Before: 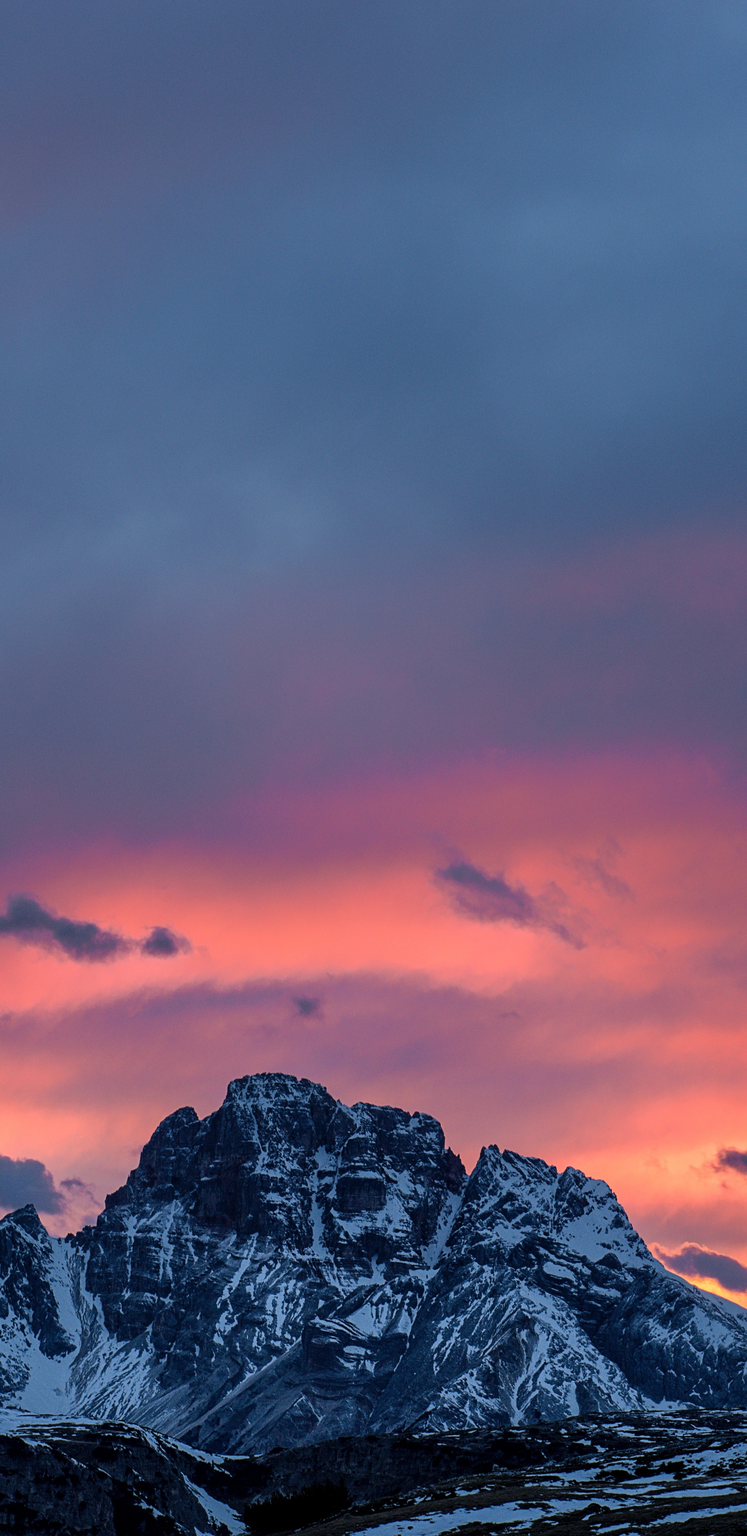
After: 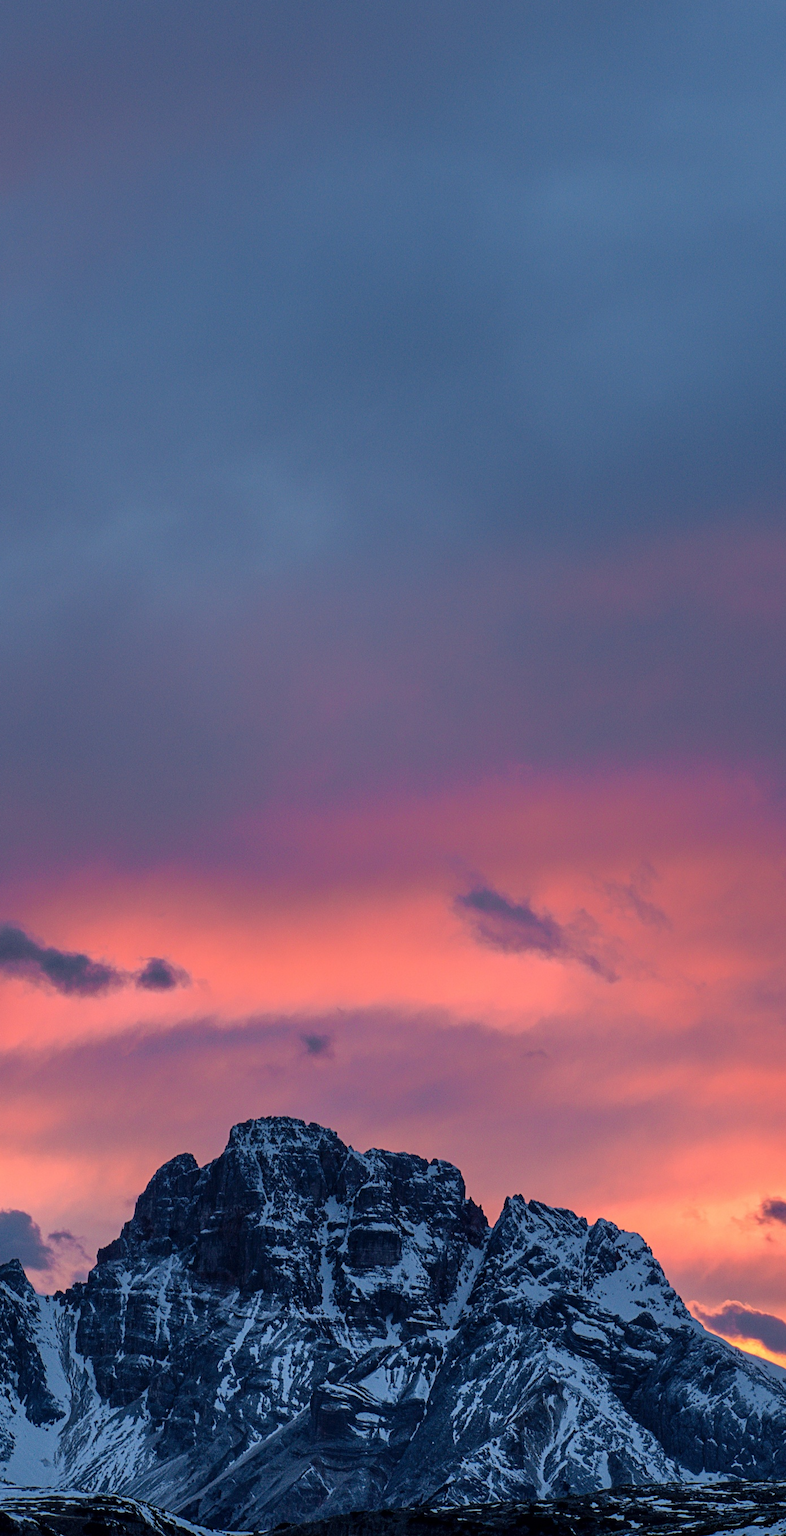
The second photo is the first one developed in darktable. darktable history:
crop: left 2.177%, top 2.895%, right 0.741%, bottom 4.915%
